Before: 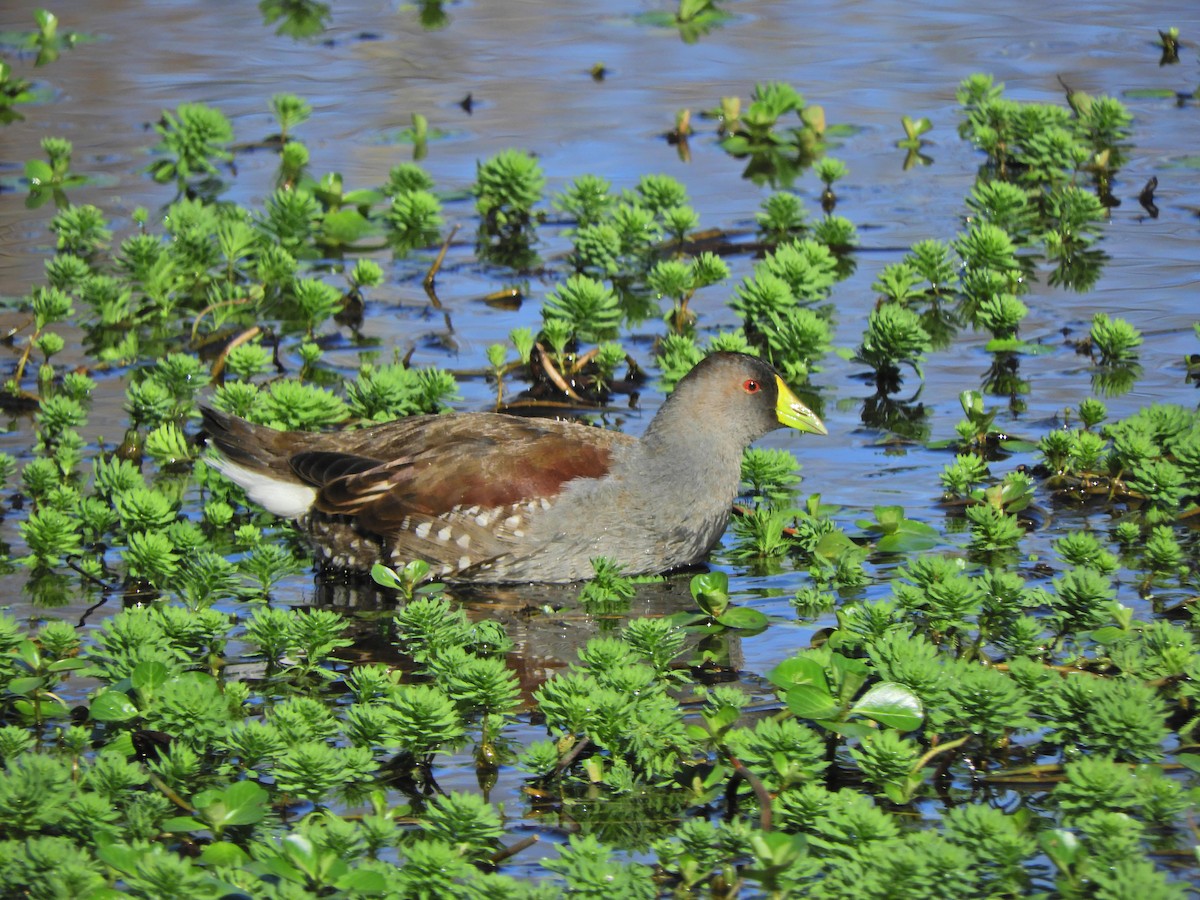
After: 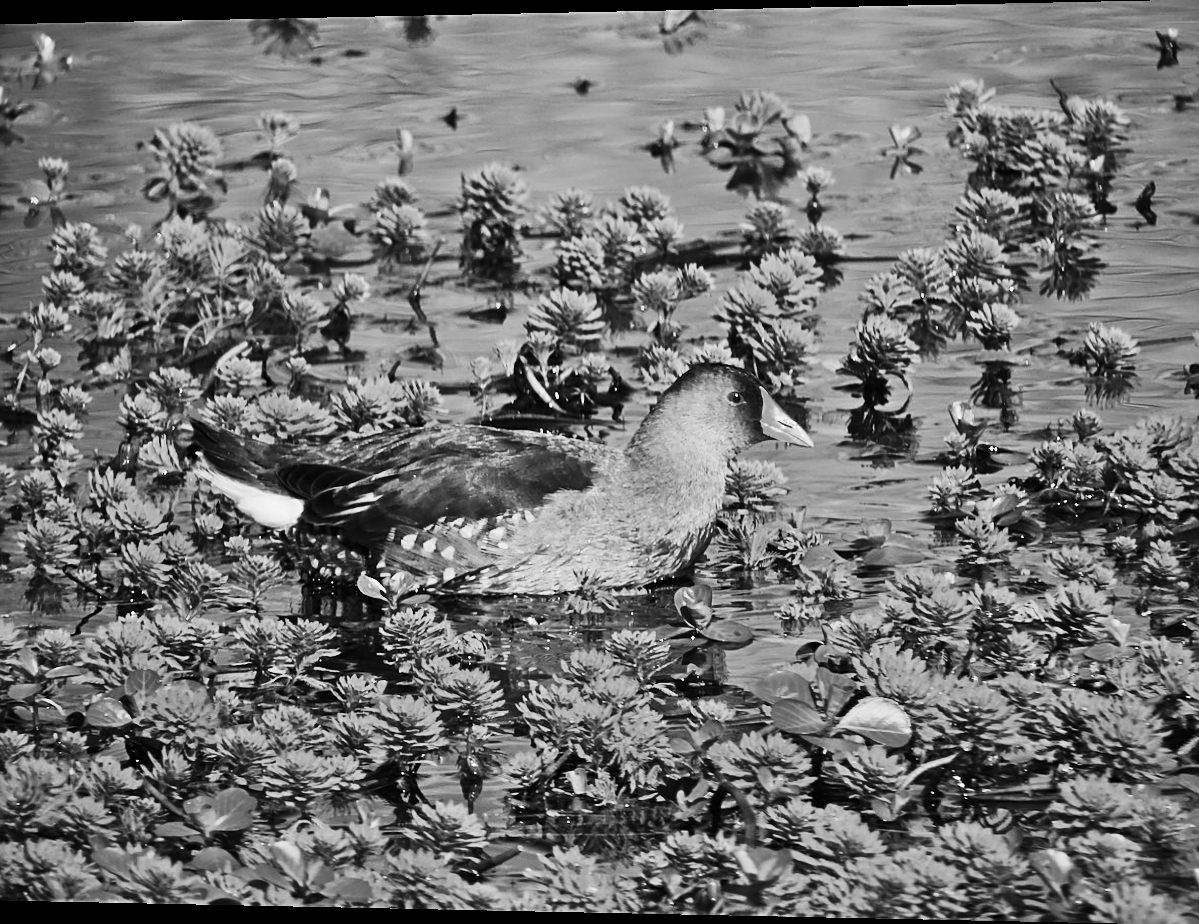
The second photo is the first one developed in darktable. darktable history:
rotate and perspective: lens shift (horizontal) -0.055, automatic cropping off
monochrome: a -11.7, b 1.62, size 0.5, highlights 0.38
sharpen: on, module defaults
contrast brightness saturation: contrast 0.4, brightness 0.05, saturation 0.25
